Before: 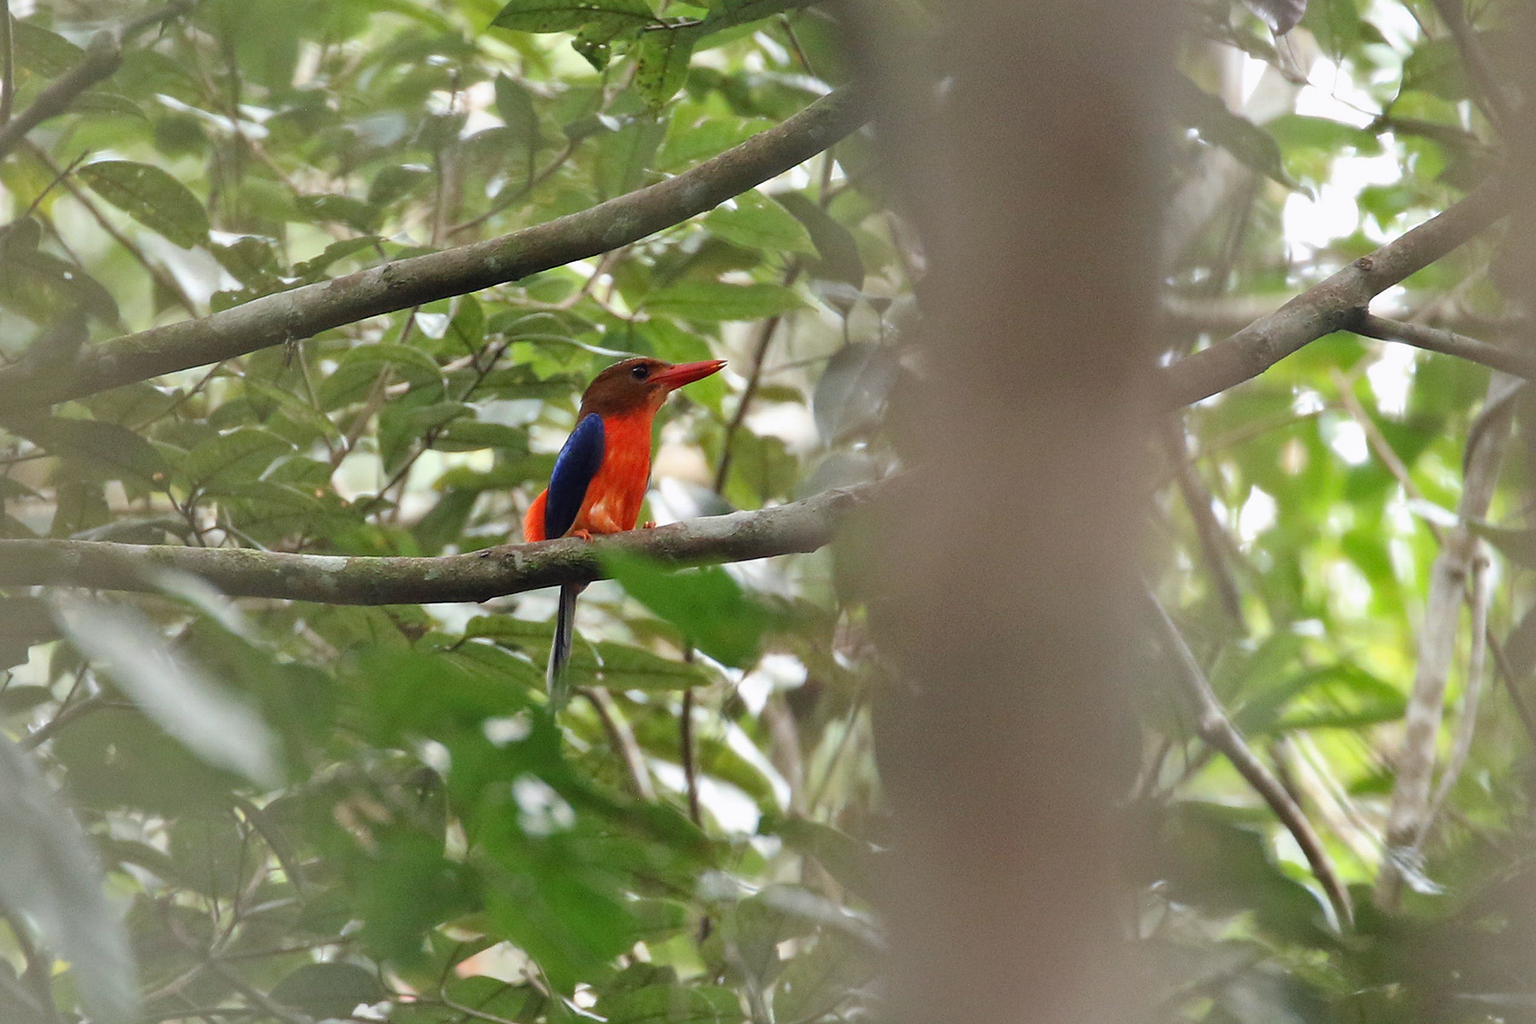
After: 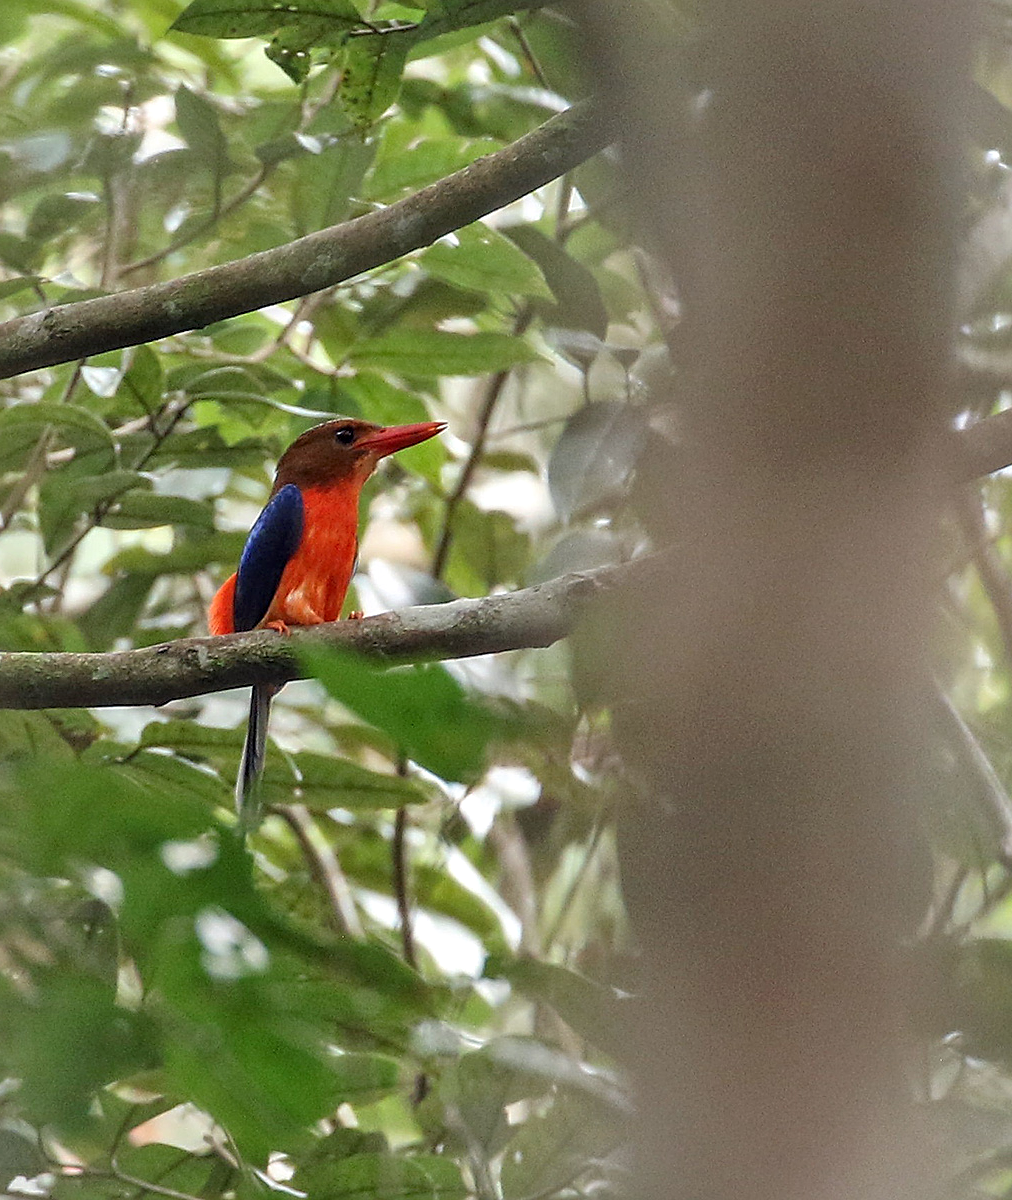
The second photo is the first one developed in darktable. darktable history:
crop and rotate: left 22.516%, right 21.234%
local contrast: on, module defaults
sharpen: on, module defaults
